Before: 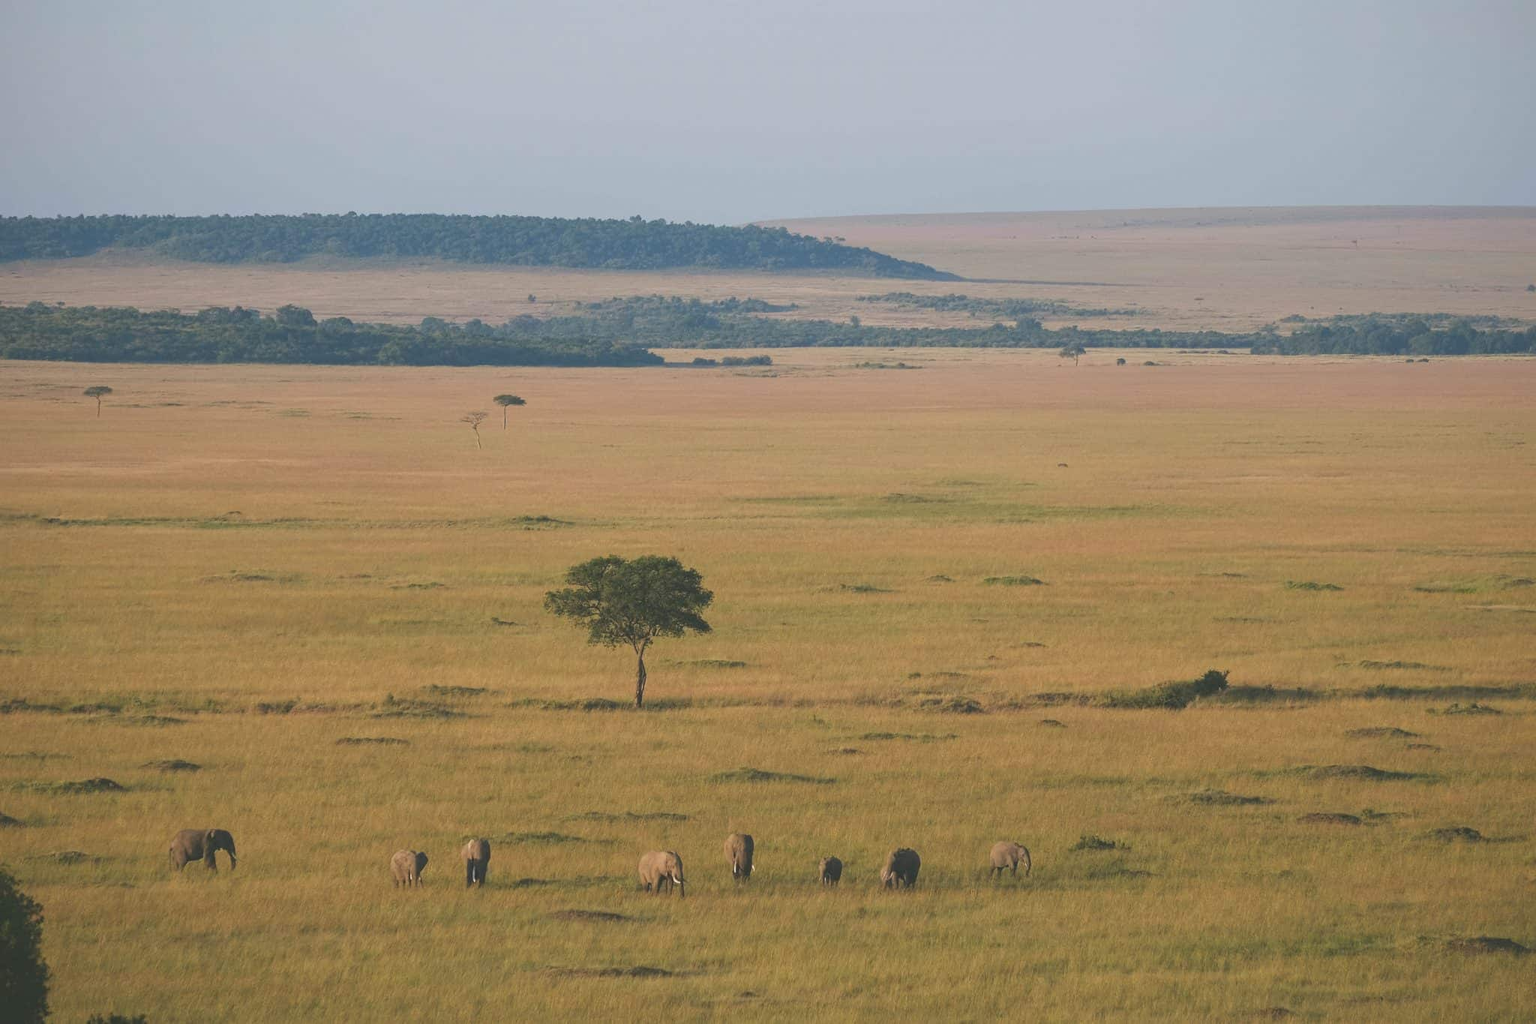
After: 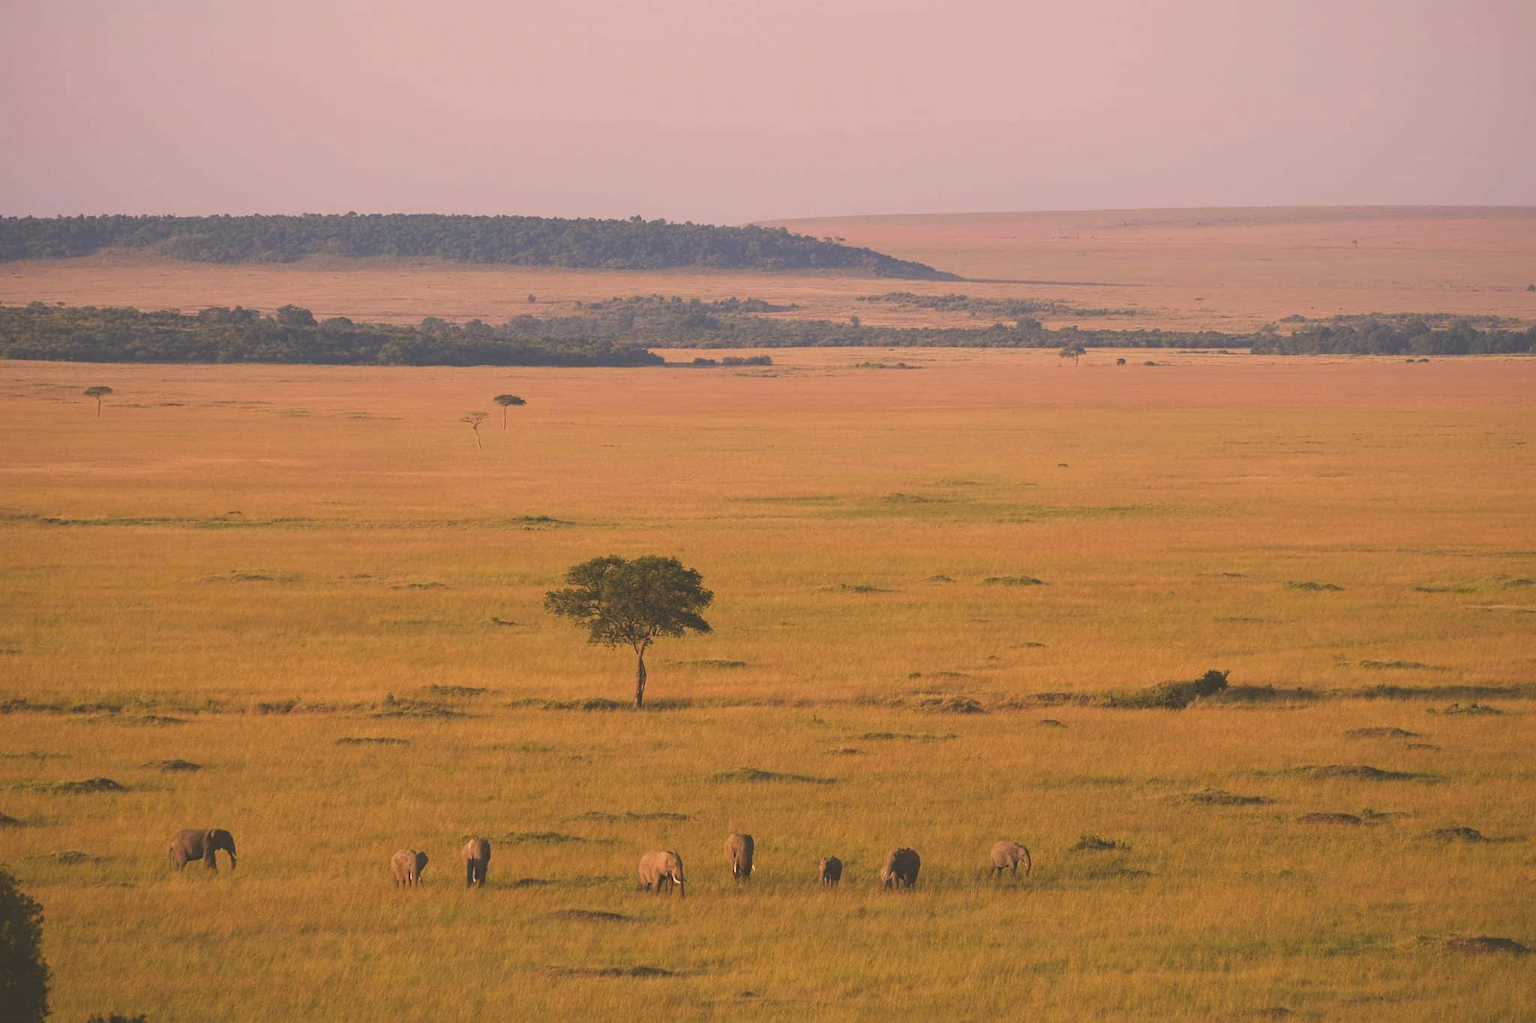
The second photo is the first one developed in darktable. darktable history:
white balance: emerald 1
color correction: highlights a* 21.16, highlights b* 19.61
